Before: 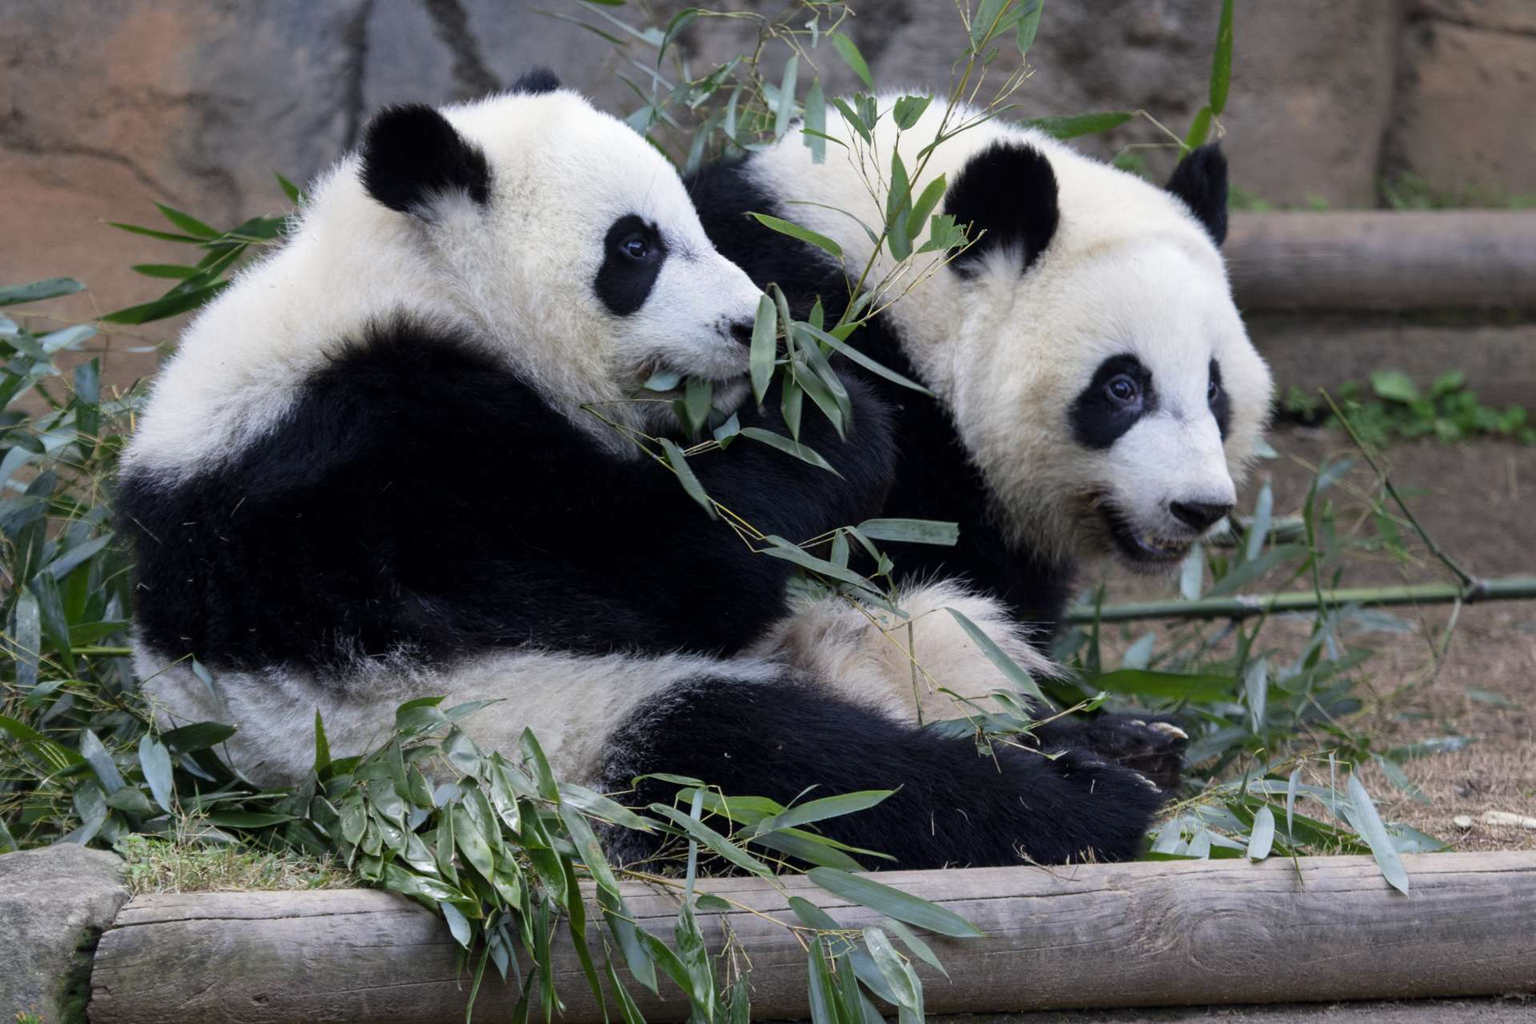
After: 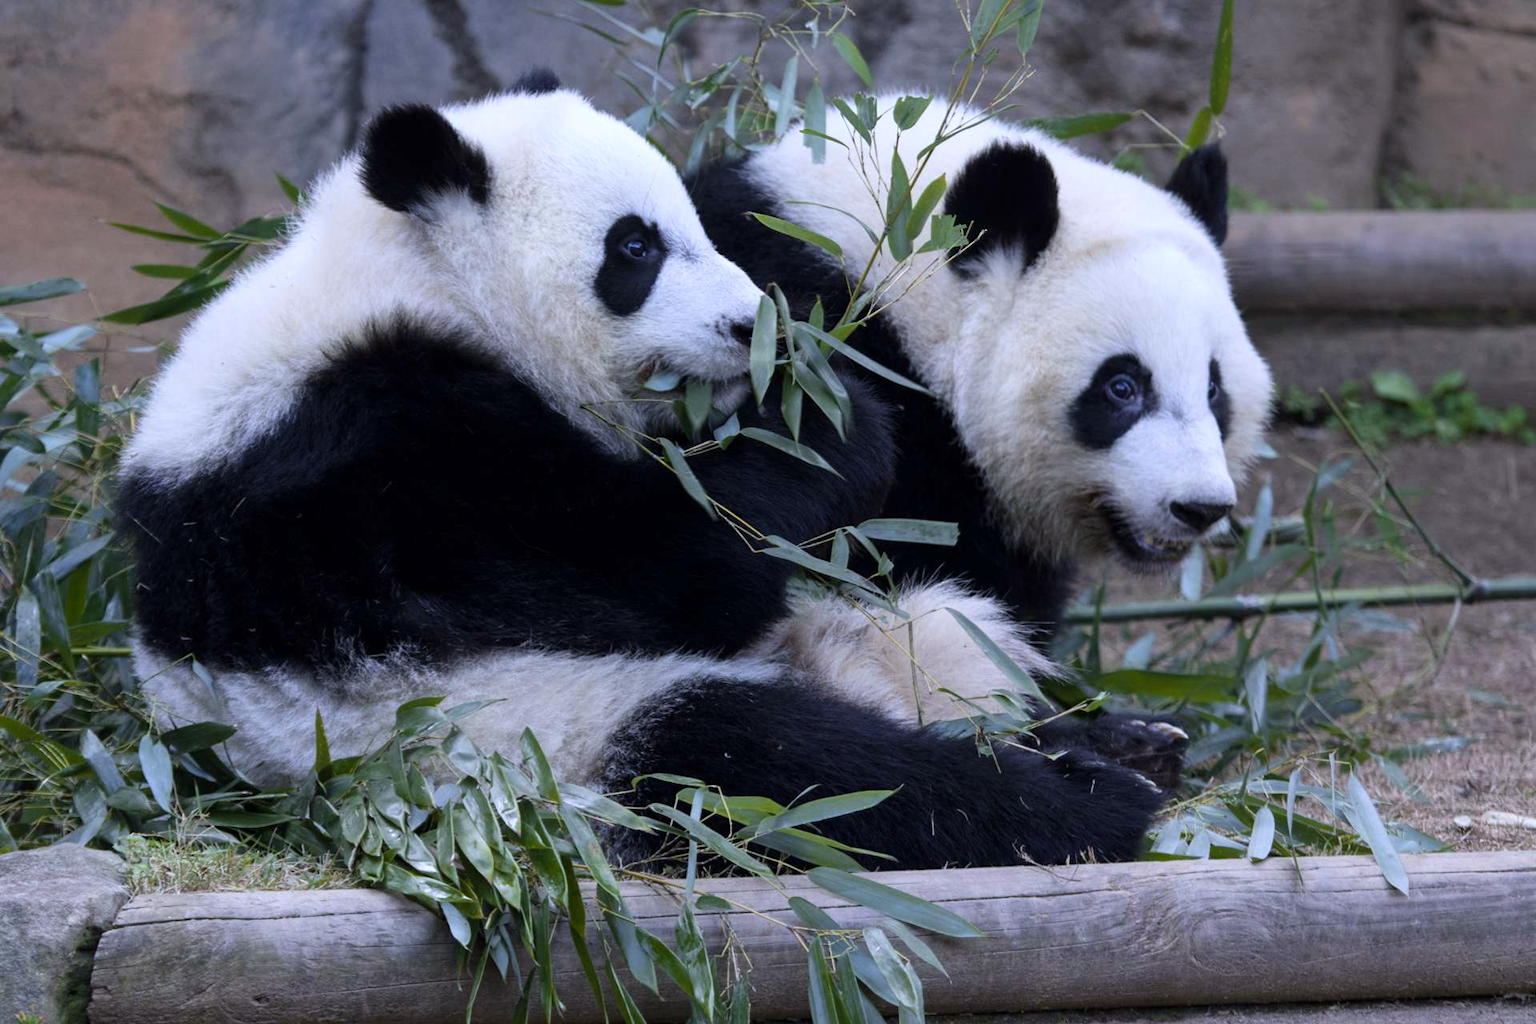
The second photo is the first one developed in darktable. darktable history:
white balance: red 0.967, blue 1.119, emerald 0.756
color zones: curves: ch1 [(0, 0.469) (0.072, 0.457) (0.243, 0.494) (0.429, 0.5) (0.571, 0.5) (0.714, 0.5) (0.857, 0.5) (1, 0.469)]; ch2 [(0, 0.499) (0.143, 0.467) (0.242, 0.436) (0.429, 0.493) (0.571, 0.5) (0.714, 0.5) (0.857, 0.5) (1, 0.499)]
